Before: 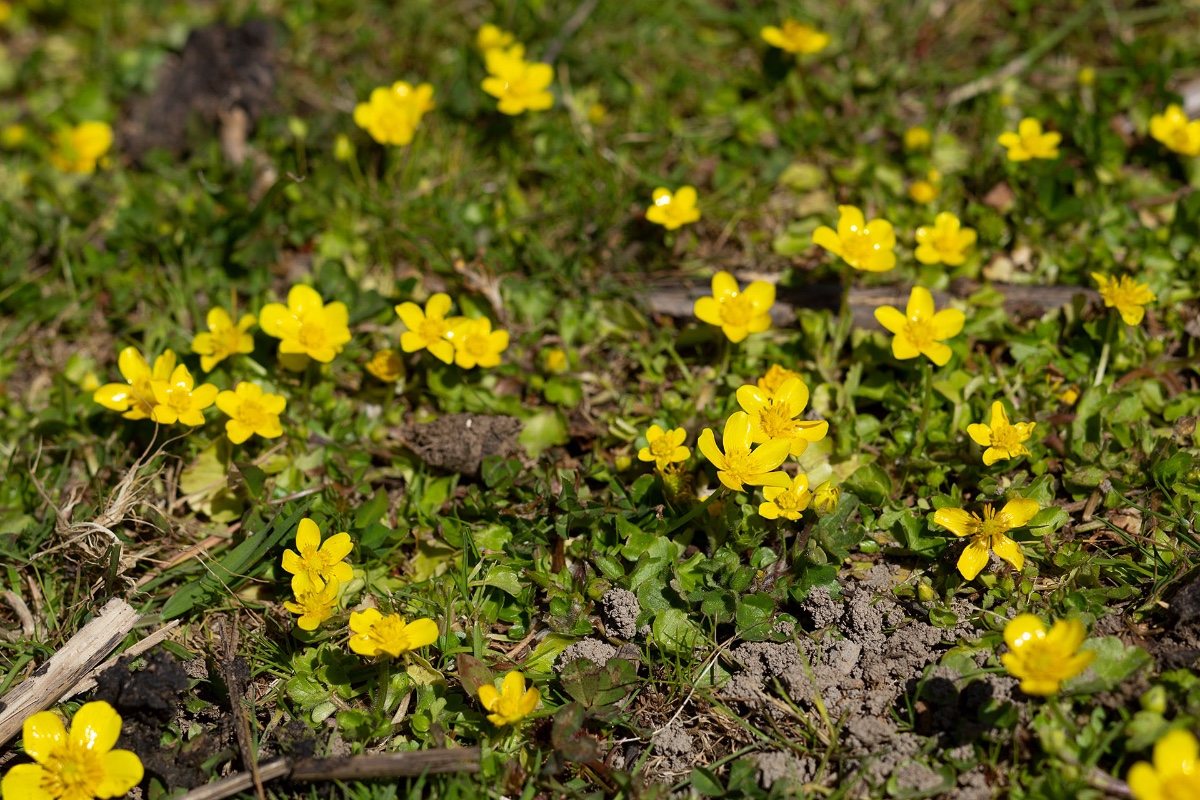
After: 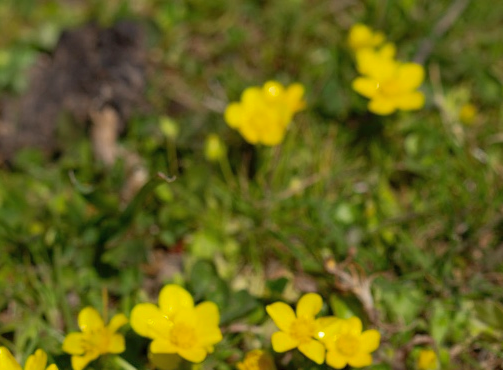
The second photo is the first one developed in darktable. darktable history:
crop and rotate: left 10.817%, top 0.062%, right 47.194%, bottom 53.626%
shadows and highlights: on, module defaults
